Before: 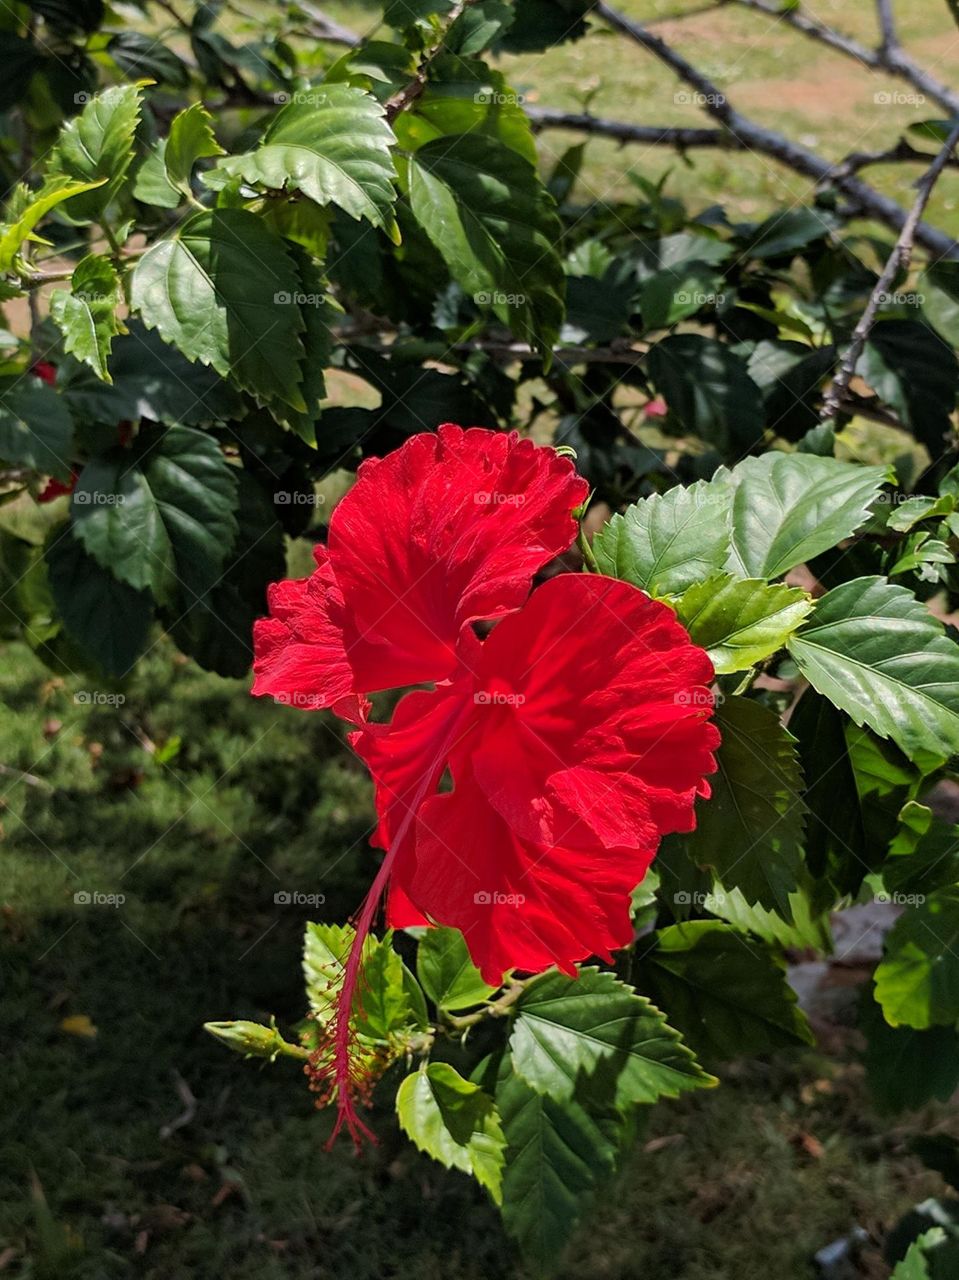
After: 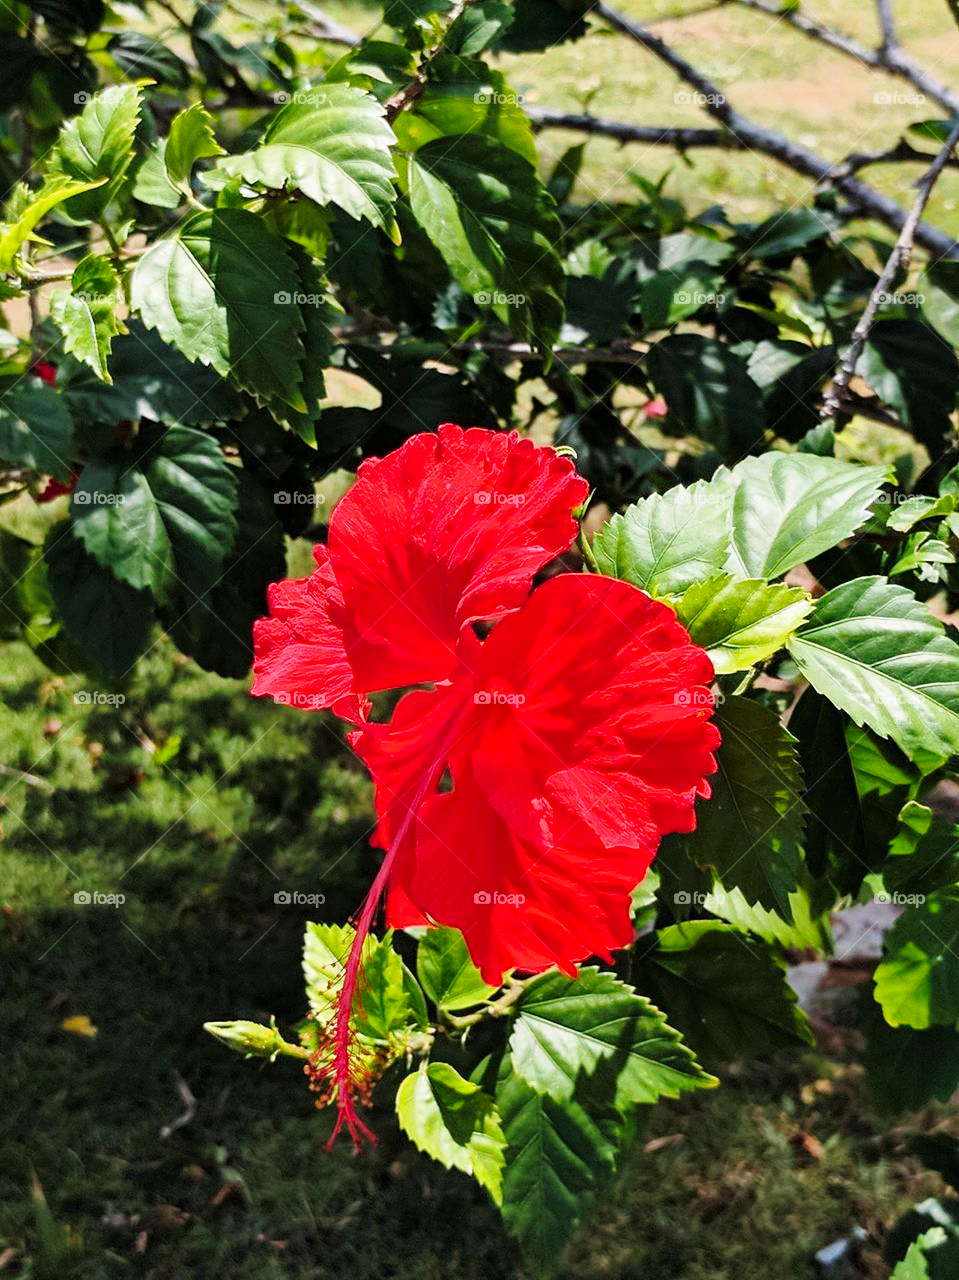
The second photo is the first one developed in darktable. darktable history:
shadows and highlights: shadows 36.37, highlights -28.16, highlights color adjustment 52.2%, soften with gaussian
base curve: curves: ch0 [(0, 0) (0.028, 0.03) (0.121, 0.232) (0.46, 0.748) (0.859, 0.968) (1, 1)], preserve colors none
